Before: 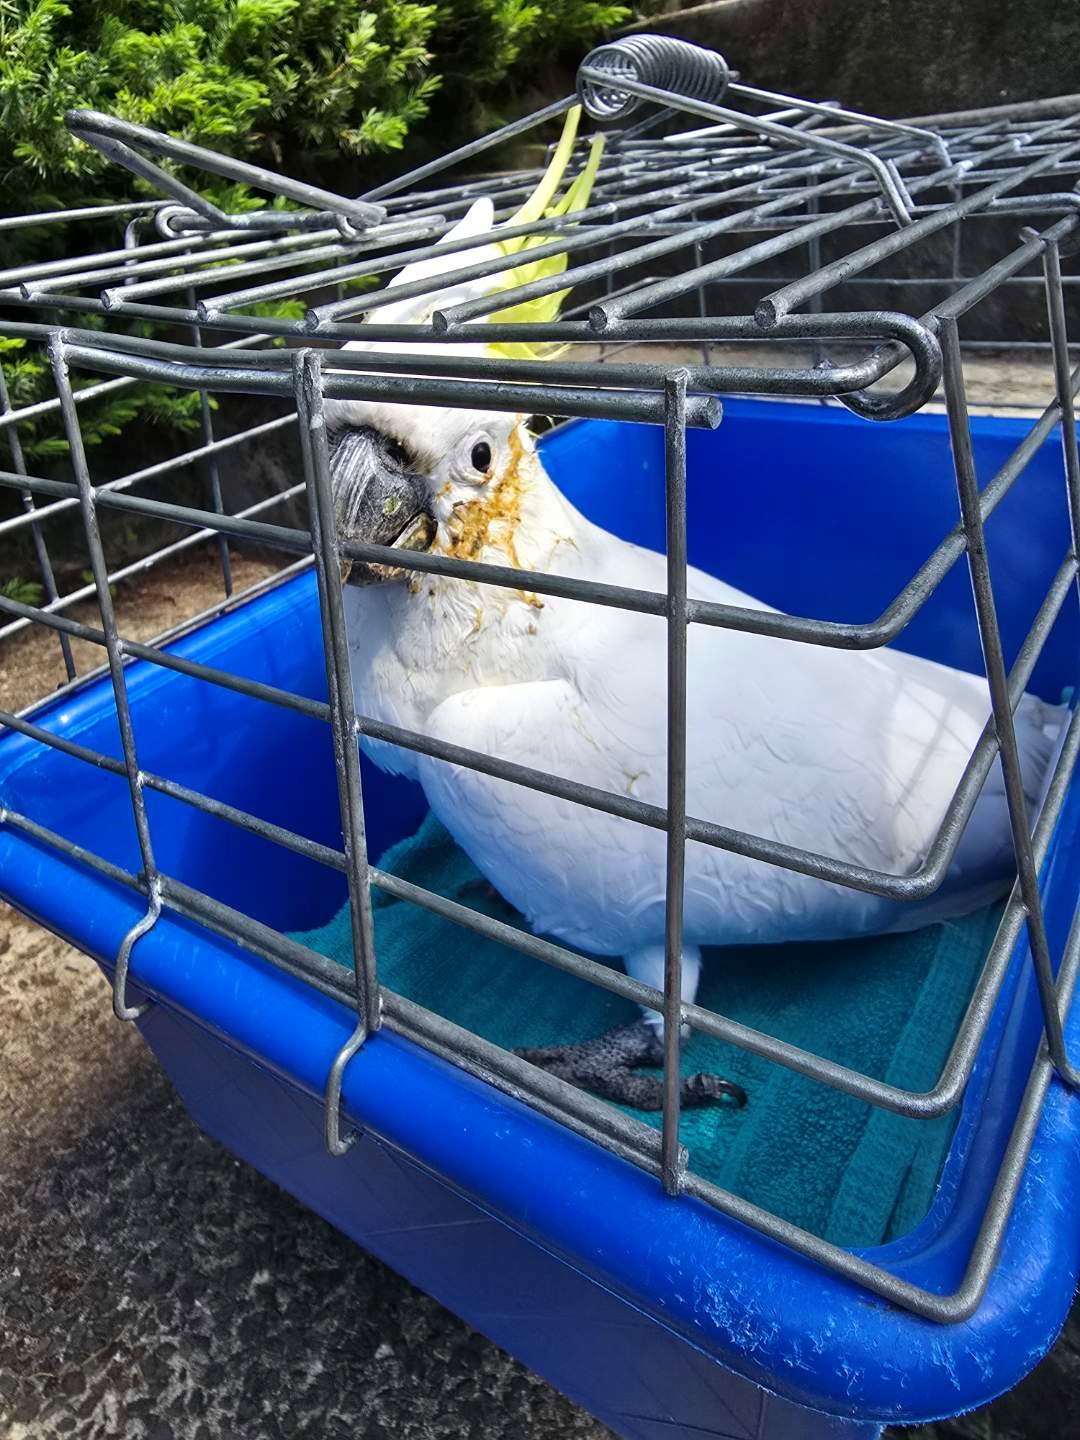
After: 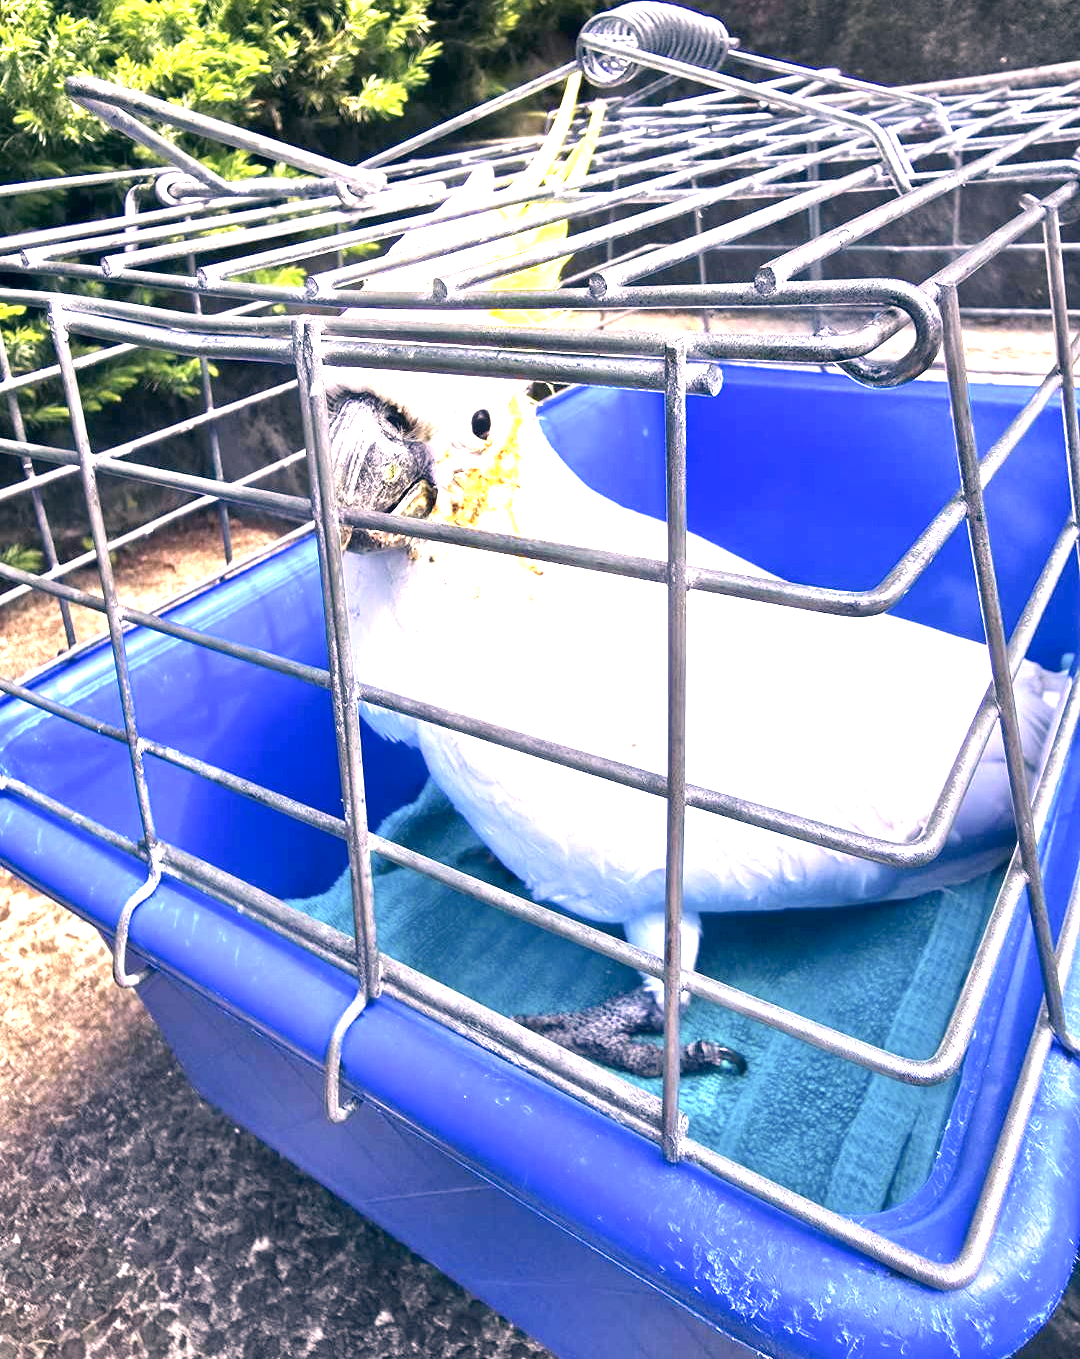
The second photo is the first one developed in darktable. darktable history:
crop and rotate: top 2.333%, bottom 3.255%
exposure: exposure 2.009 EV, compensate highlight preservation false
tone equalizer: on, module defaults
color correction: highlights a* 14.48, highlights b* 6.19, shadows a* -5.84, shadows b* -16.01, saturation 0.865
